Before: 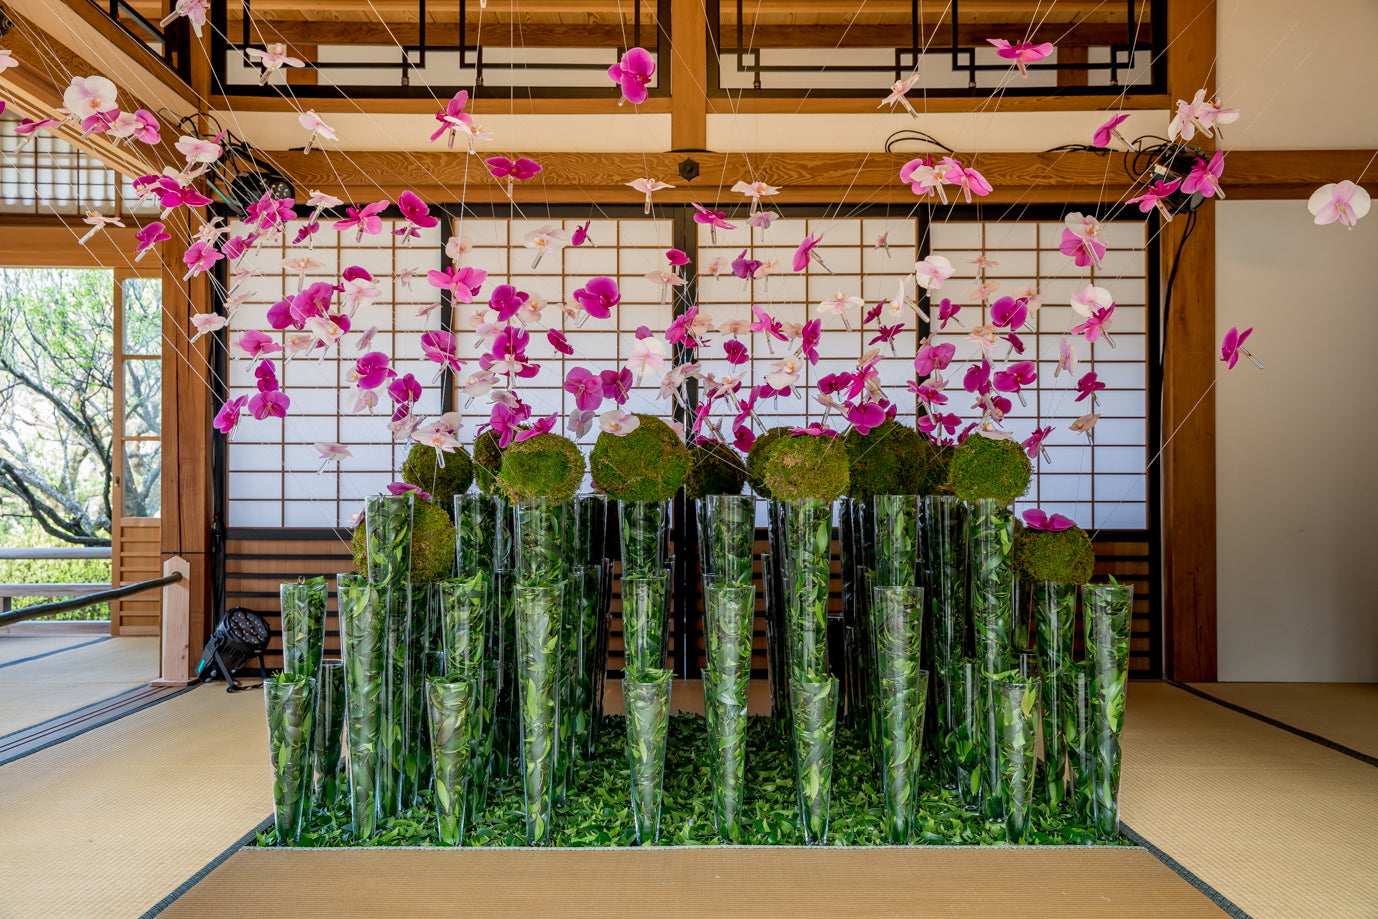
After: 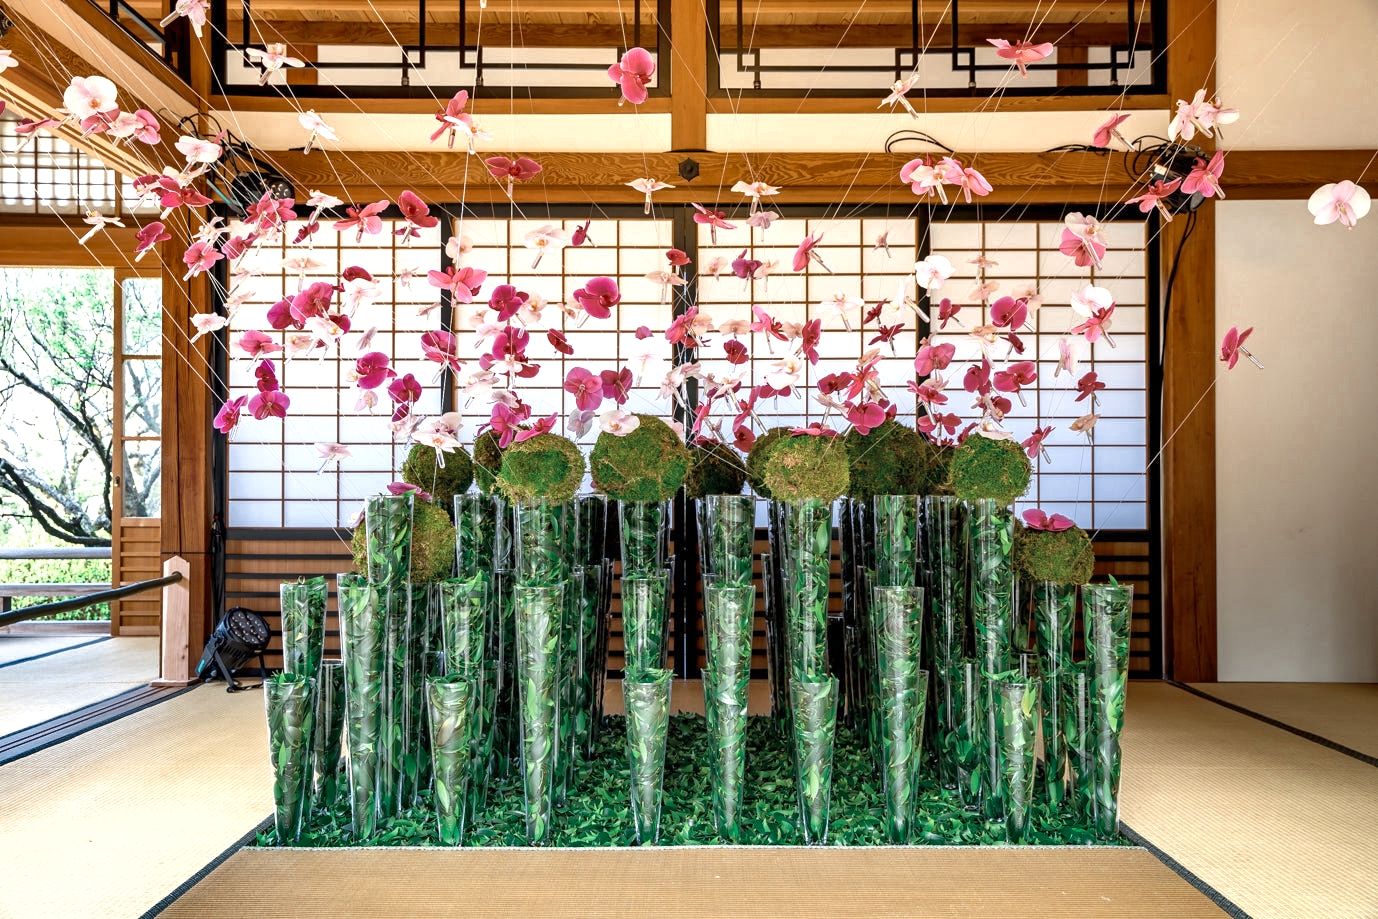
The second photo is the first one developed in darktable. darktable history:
shadows and highlights: radius 133.83, soften with gaussian
exposure: exposure 0.999 EV, compensate highlight preservation false
color zones: curves: ch0 [(0, 0.5) (0.125, 0.4) (0.25, 0.5) (0.375, 0.4) (0.5, 0.4) (0.625, 0.35) (0.75, 0.35) (0.875, 0.5)]; ch1 [(0, 0.35) (0.125, 0.45) (0.25, 0.35) (0.375, 0.35) (0.5, 0.35) (0.625, 0.35) (0.75, 0.45) (0.875, 0.35)]; ch2 [(0, 0.6) (0.125, 0.5) (0.25, 0.5) (0.375, 0.6) (0.5, 0.6) (0.625, 0.5) (0.75, 0.5) (0.875, 0.5)]
rotate and perspective: automatic cropping off
